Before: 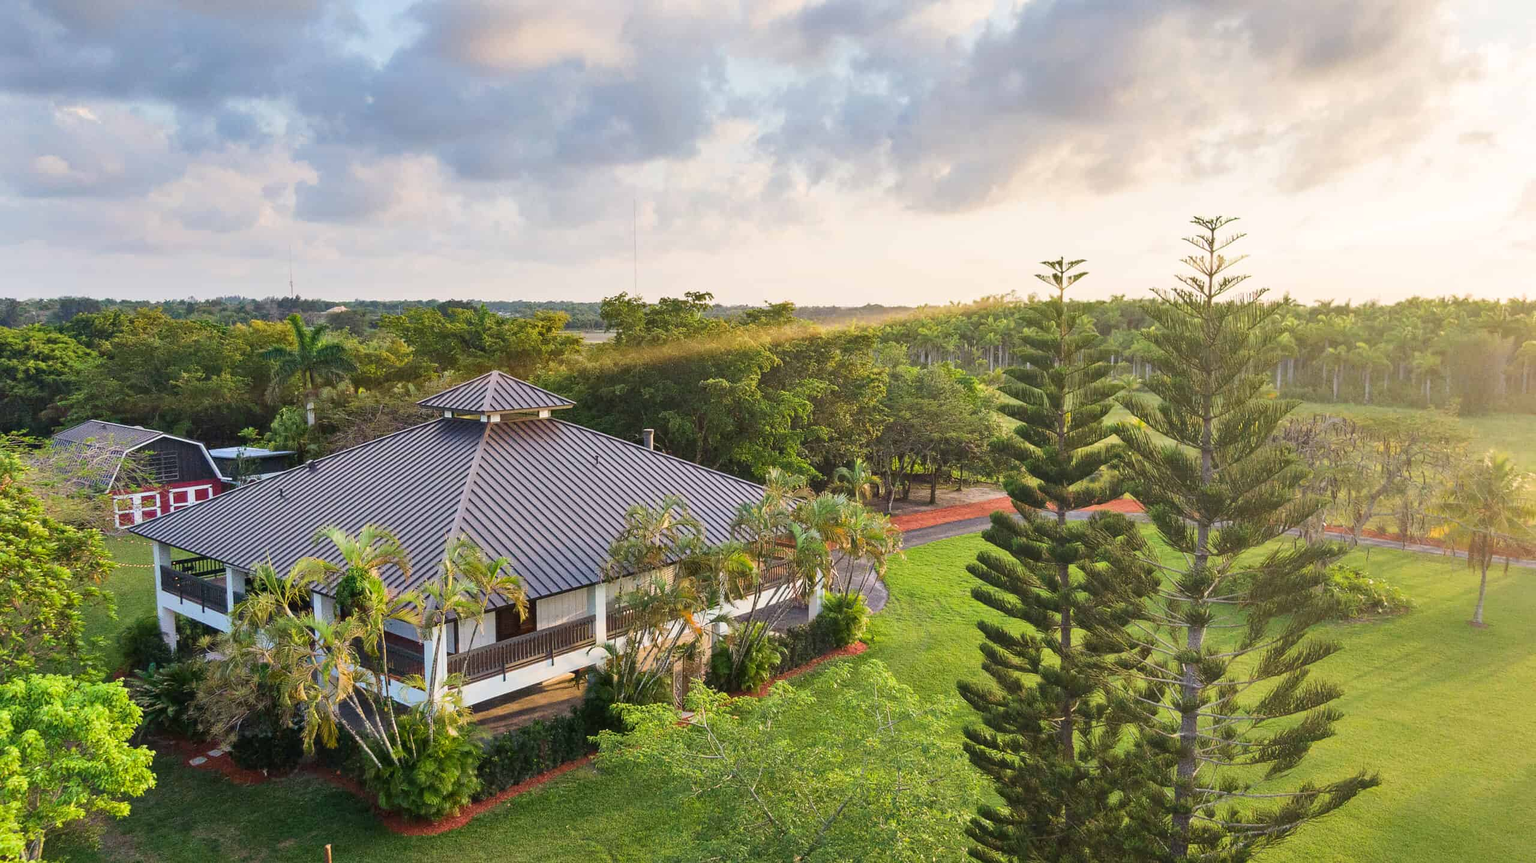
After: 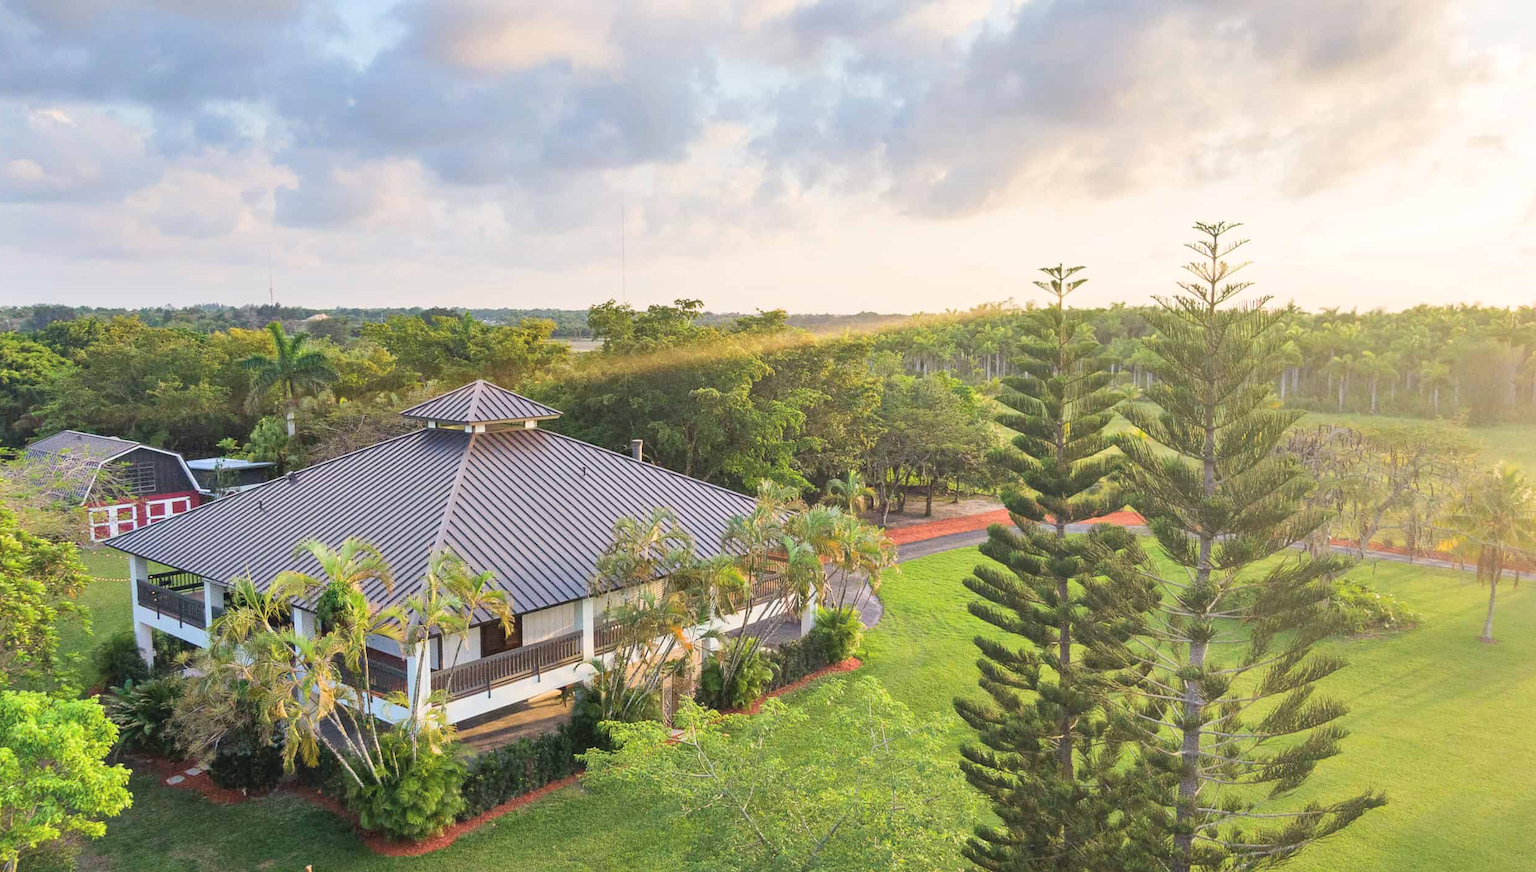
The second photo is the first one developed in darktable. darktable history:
contrast brightness saturation: brightness 0.15
crop and rotate: left 1.774%, right 0.633%, bottom 1.28%
